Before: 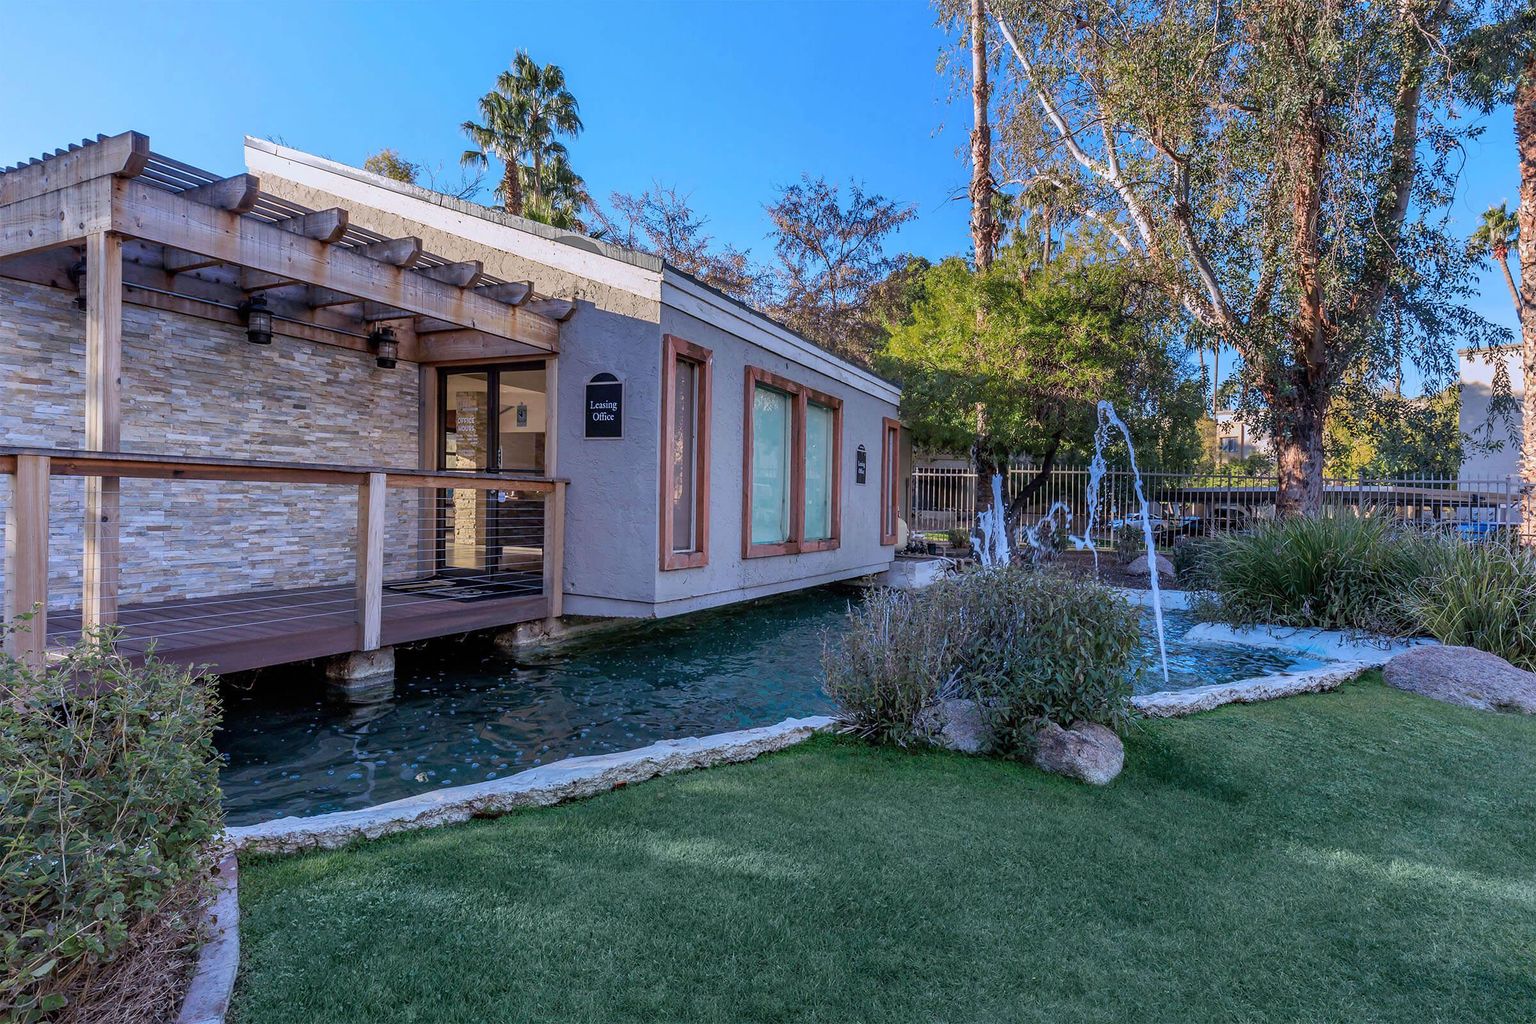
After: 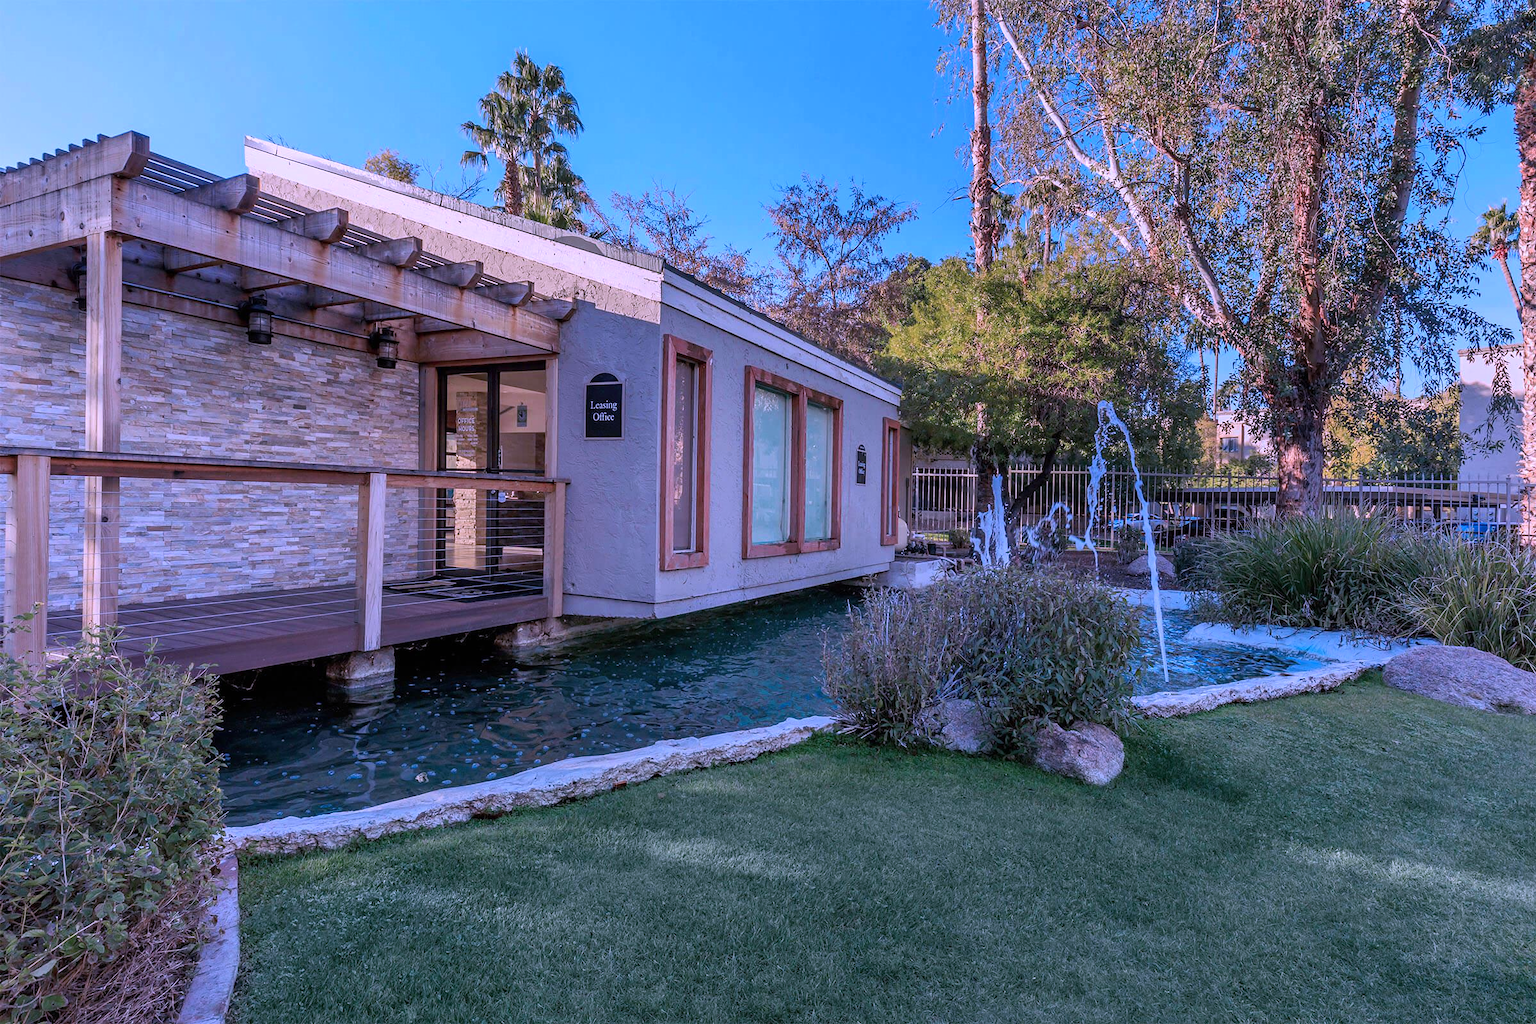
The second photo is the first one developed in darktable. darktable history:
color correction: highlights a* 15.07, highlights b* -25.73
